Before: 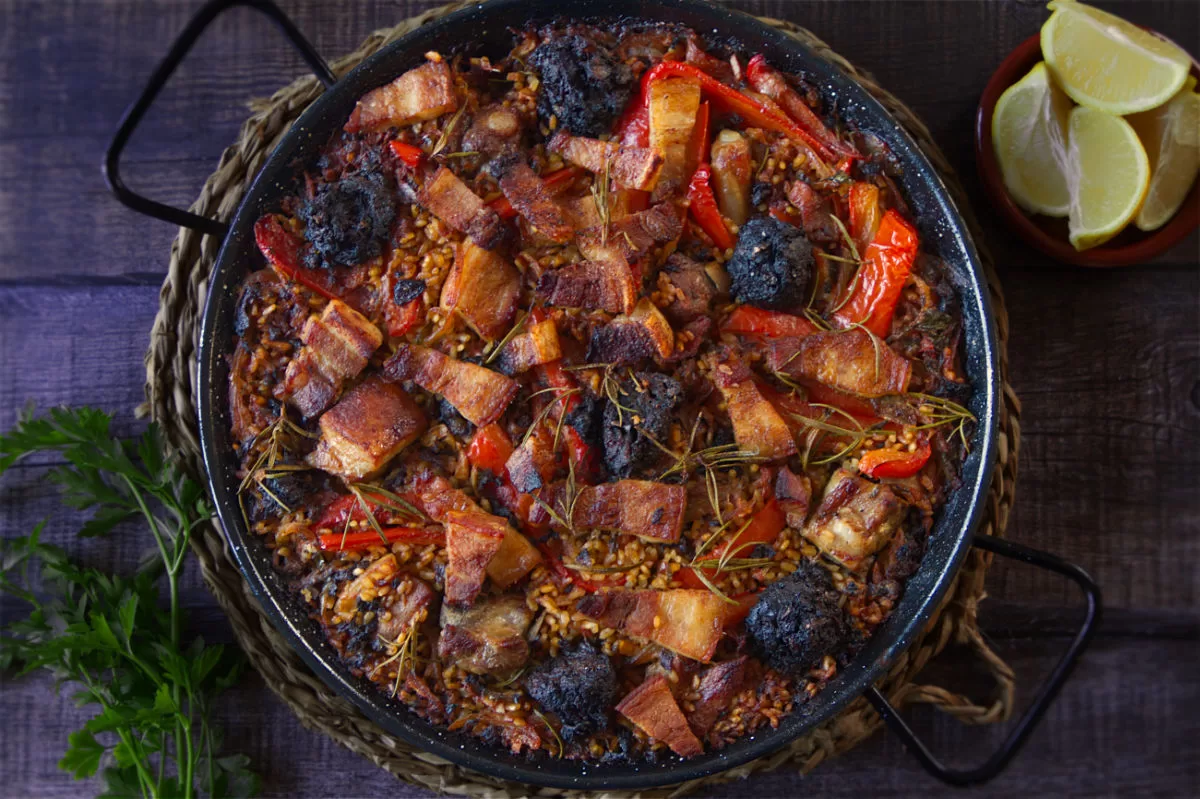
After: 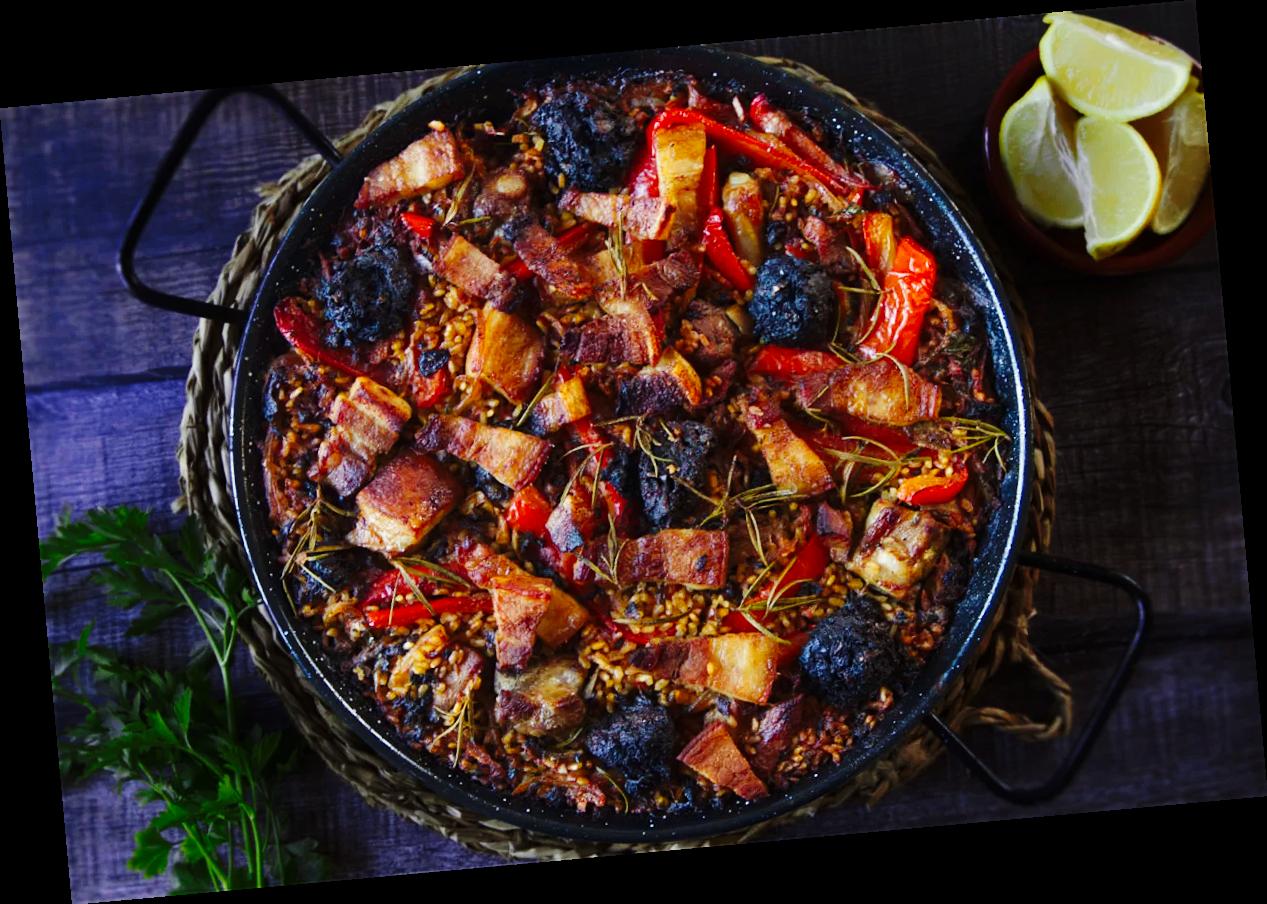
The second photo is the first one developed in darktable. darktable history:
rotate and perspective: rotation -5.2°, automatic cropping off
white balance: red 0.925, blue 1.046
base curve: curves: ch0 [(0, 0) (0.036, 0.025) (0.121, 0.166) (0.206, 0.329) (0.605, 0.79) (1, 1)], preserve colors none
